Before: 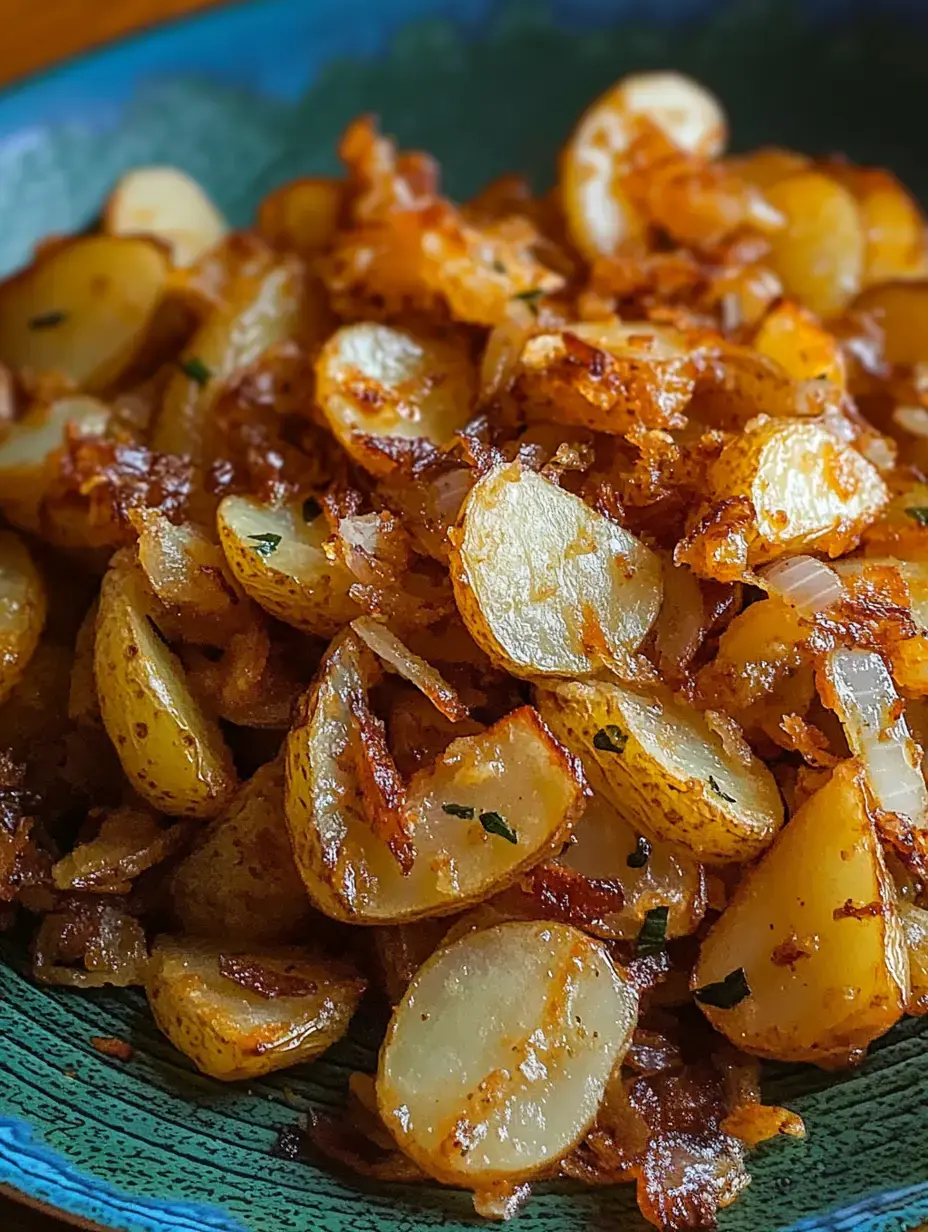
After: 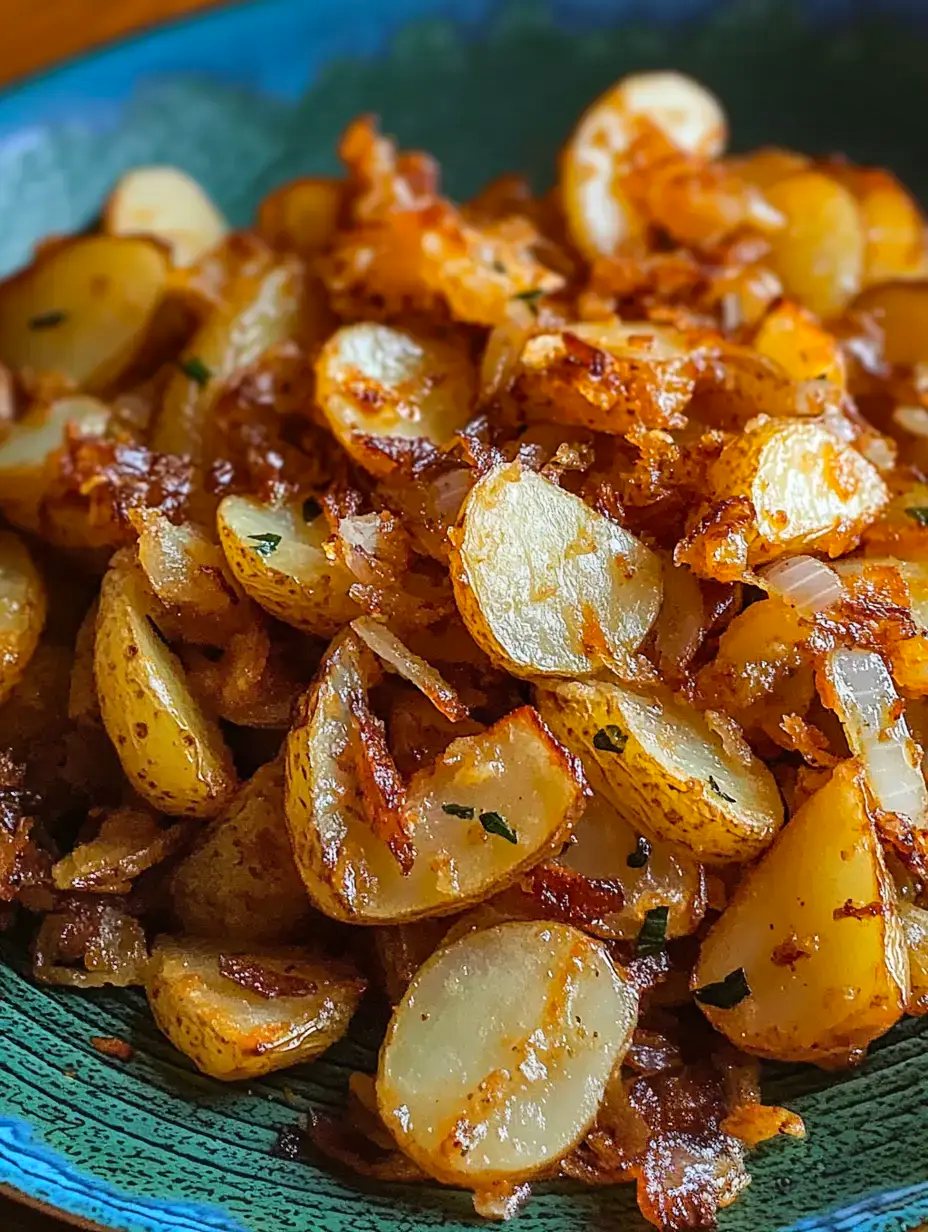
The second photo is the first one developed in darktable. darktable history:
contrast brightness saturation: contrast 0.103, brightness 0.032, saturation 0.092
shadows and highlights: radius 133.12, soften with gaussian
